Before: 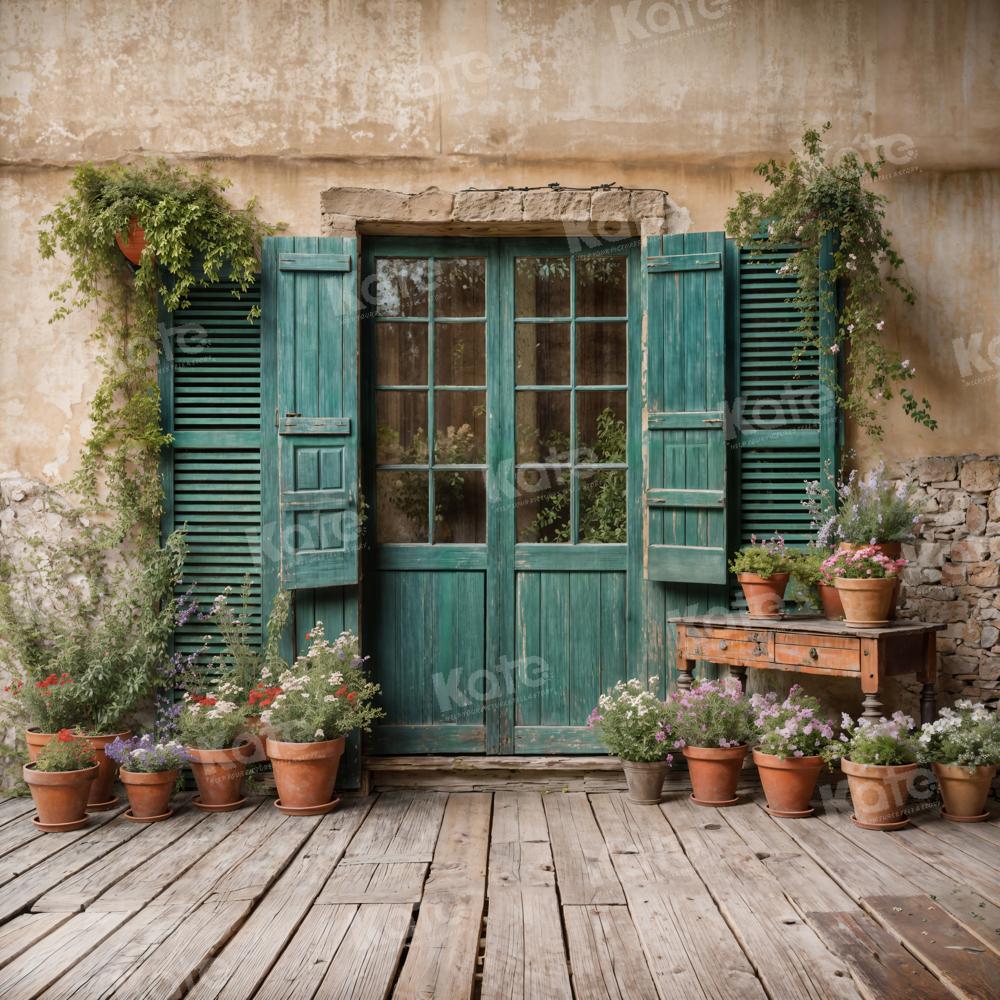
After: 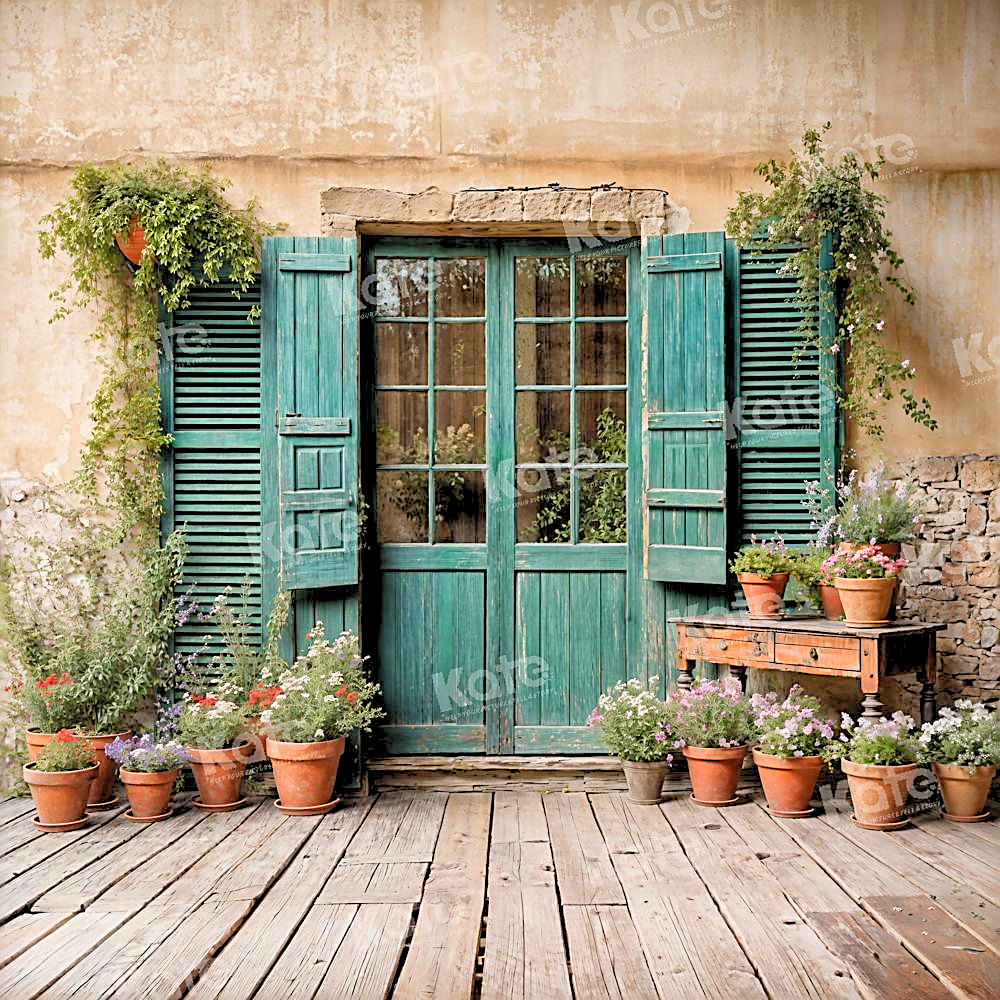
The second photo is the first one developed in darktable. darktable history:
levels: levels [0.072, 0.414, 0.976]
sharpen: amount 1
